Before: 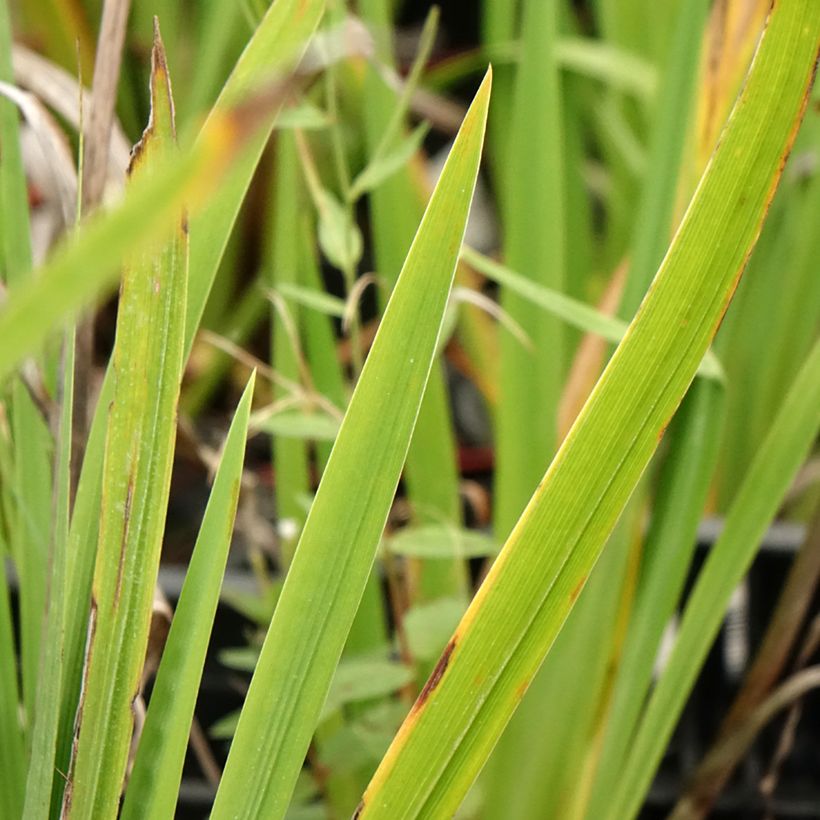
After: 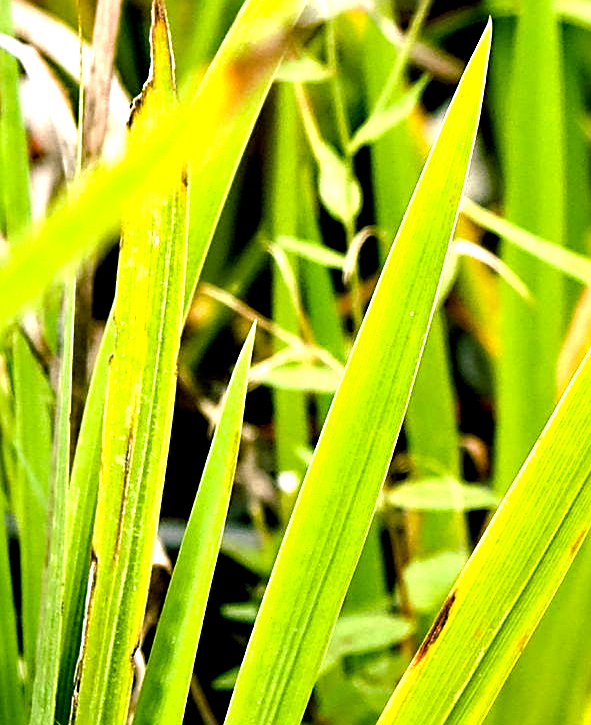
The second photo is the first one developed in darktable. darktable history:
color balance rgb: shadows lift › chroma 12.035%, shadows lift › hue 130.76°, global offset › luminance -1.418%, perceptual saturation grading › global saturation 34.976%, perceptual saturation grading › highlights -25.441%, perceptual saturation grading › shadows 50.123%, perceptual brilliance grading › global brilliance 10.969%, contrast 14.911%
tone equalizer: -8 EV -0.753 EV, -7 EV -0.679 EV, -6 EV -0.582 EV, -5 EV -0.409 EV, -3 EV 0.39 EV, -2 EV 0.6 EV, -1 EV 0.68 EV, +0 EV 0.774 EV, edges refinement/feathering 500, mask exposure compensation -1.57 EV, preserve details no
sharpen: on, module defaults
exposure: exposure -0.176 EV, compensate highlight preservation false
haze removal: compatibility mode true, adaptive false
crop: top 5.815%, right 27.858%, bottom 5.661%
base curve: curves: ch0 [(0, 0) (0.989, 0.992)], preserve colors none
